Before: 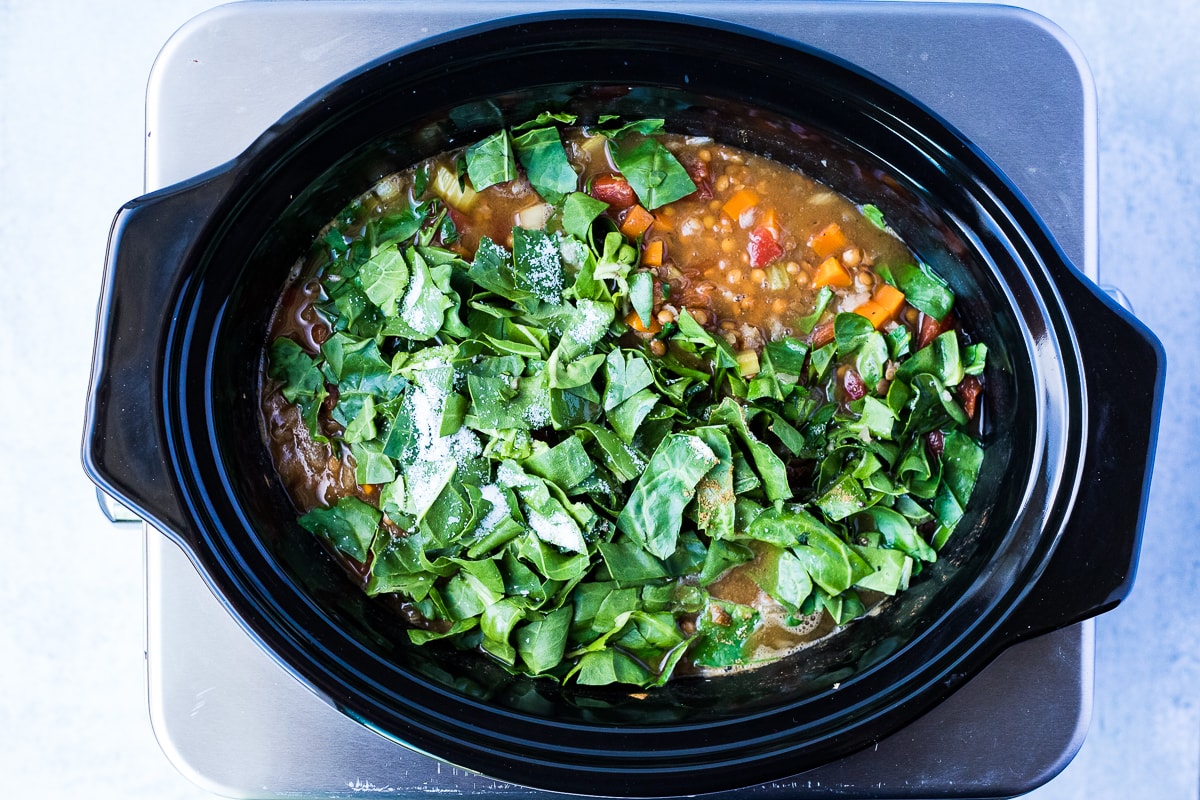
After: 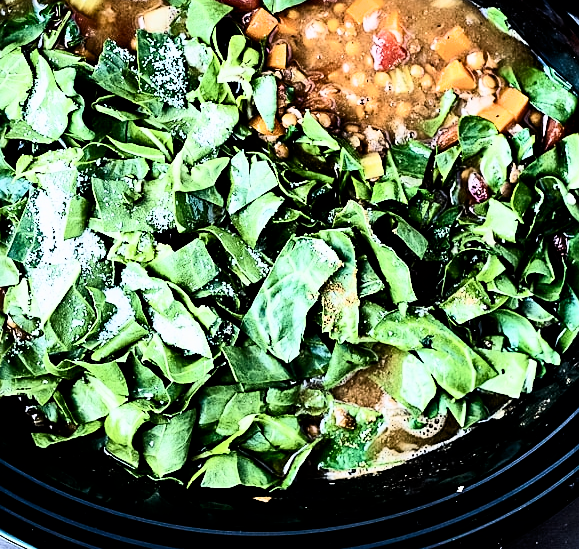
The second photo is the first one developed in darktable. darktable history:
filmic rgb: black relative exposure -4 EV, white relative exposure 3 EV, hardness 3.02, contrast 1.4
crop: left 31.379%, top 24.658%, right 20.326%, bottom 6.628%
sharpen: on, module defaults
contrast brightness saturation: contrast 0.39, brightness 0.1
